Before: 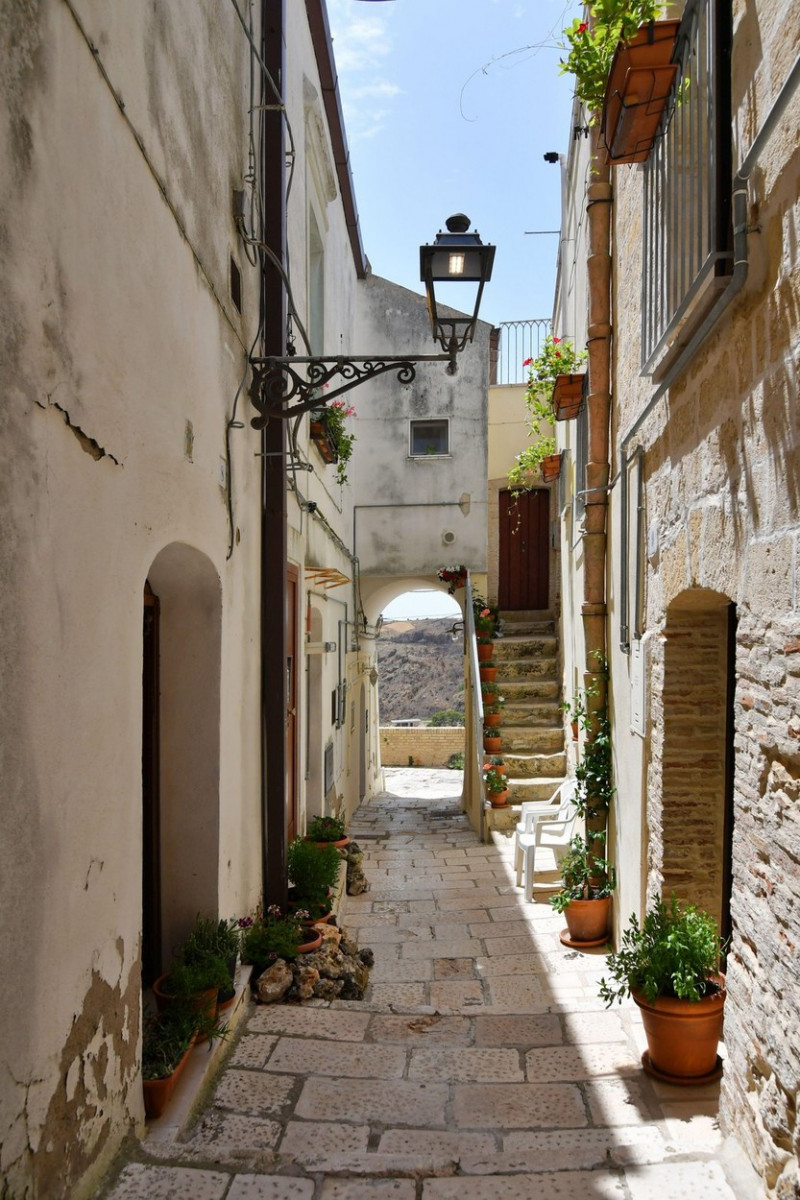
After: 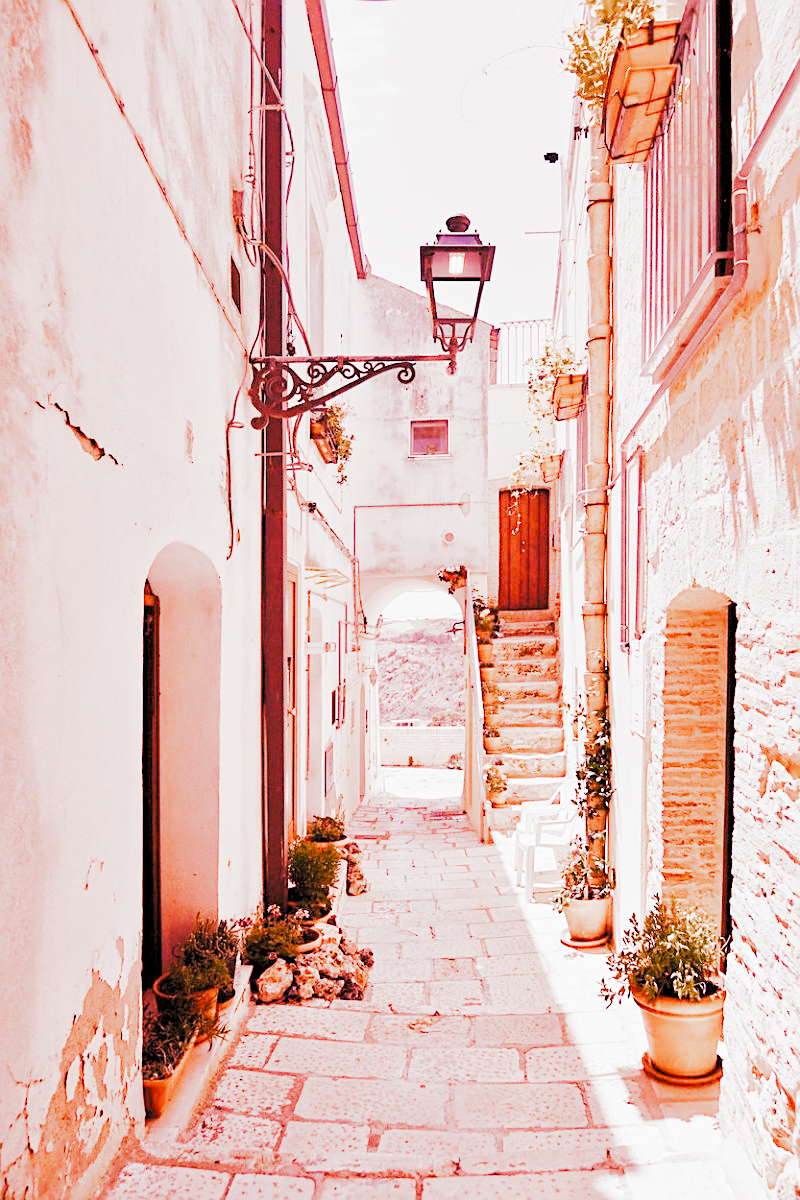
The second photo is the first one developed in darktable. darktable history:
sharpen: on, module defaults
exposure: exposure 0.64 EV, compensate highlight preservation false
white balance: red 3.121, blue 1.419
filmic: grey point source 9.28, black point source -5.14, white point source 5.67, grey point target 18, white point target 100, output power 2.2, latitude stops 2, contrast 1.5, saturation 100, global saturation 100
